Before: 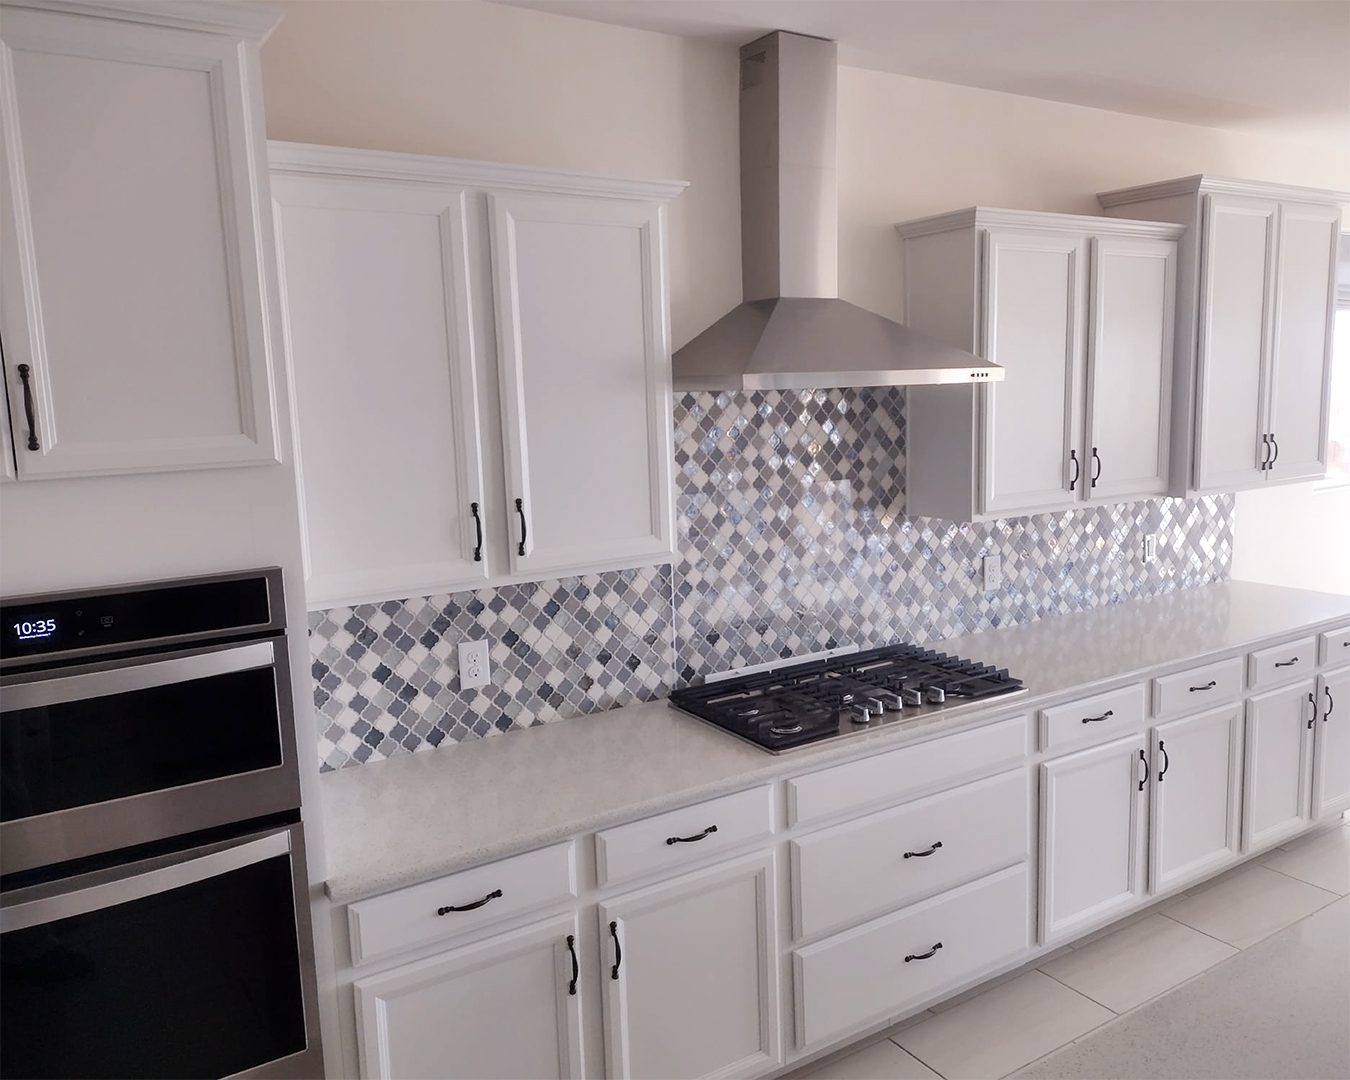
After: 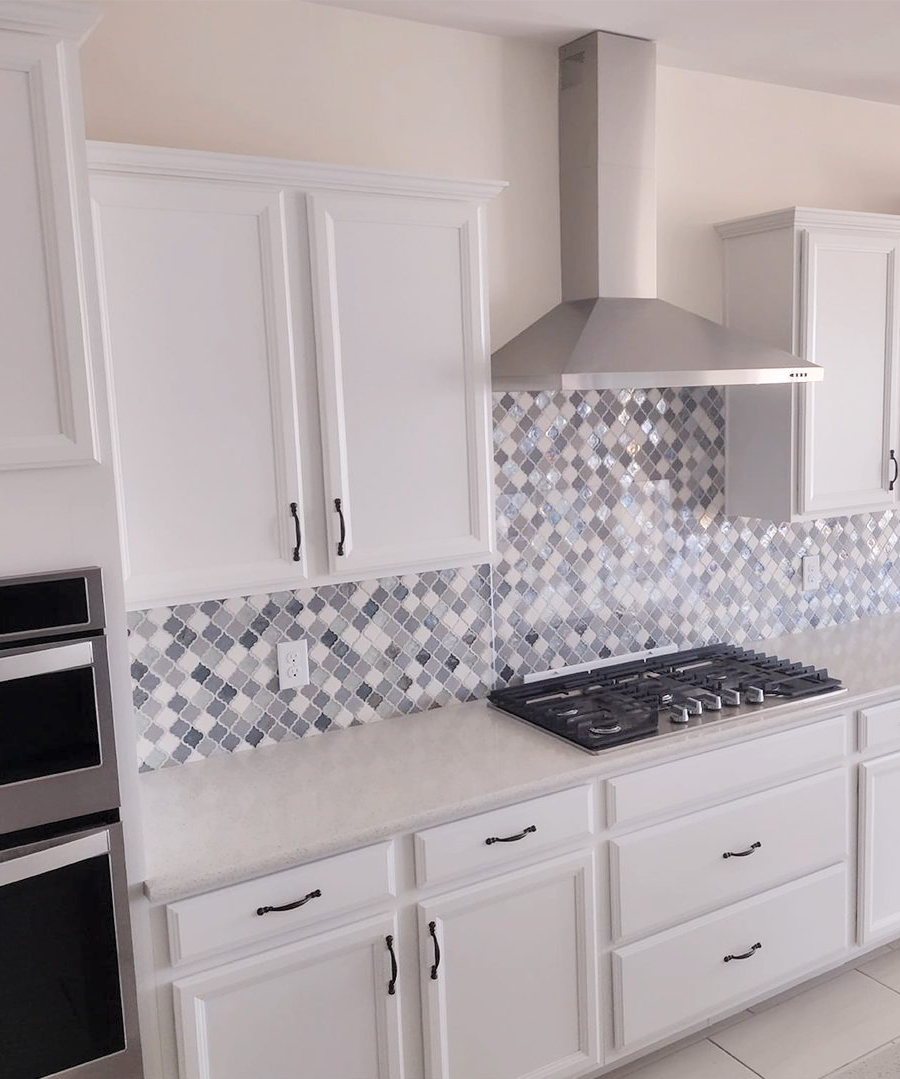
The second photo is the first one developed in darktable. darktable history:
crop and rotate: left 13.413%, right 19.88%
contrast brightness saturation: brightness 0.153
